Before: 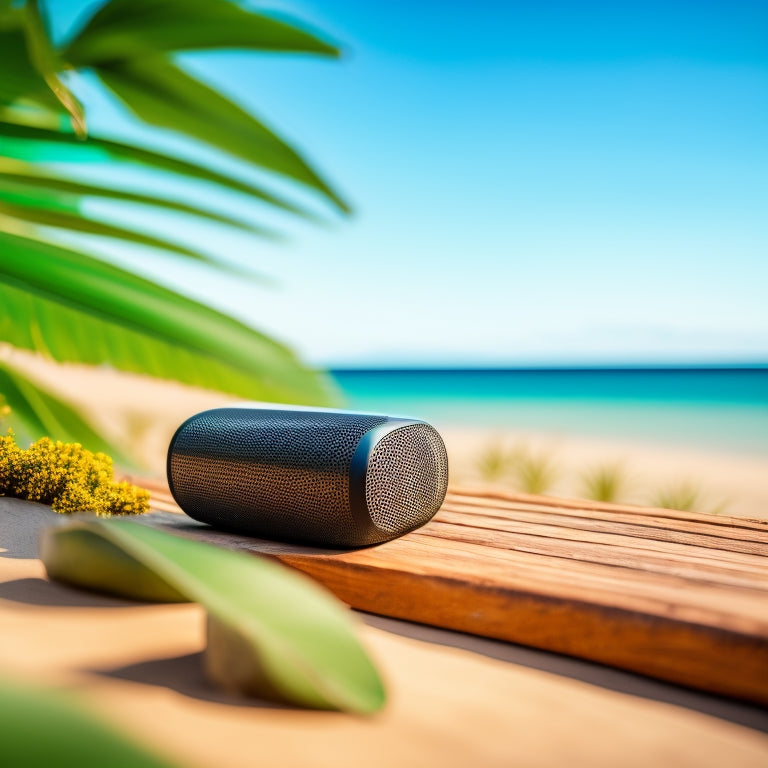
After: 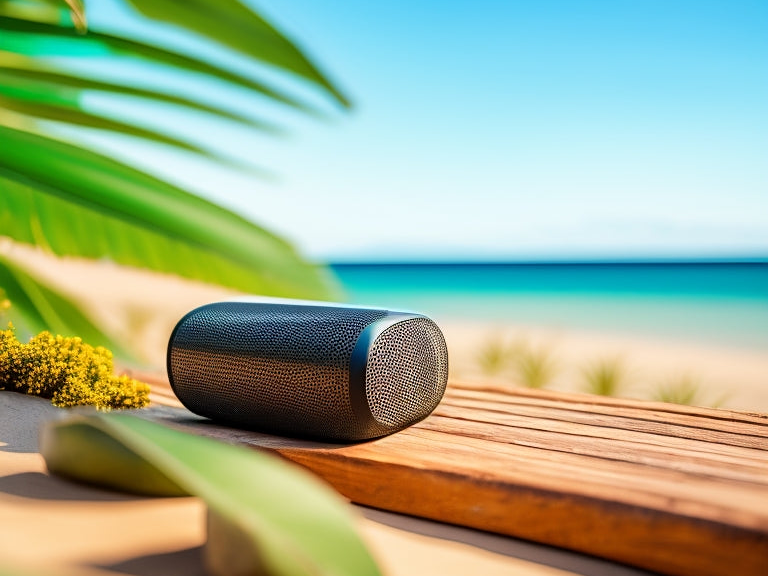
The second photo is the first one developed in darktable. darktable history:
crop: top 13.819%, bottom 11.169%
sharpen: amount 0.2
